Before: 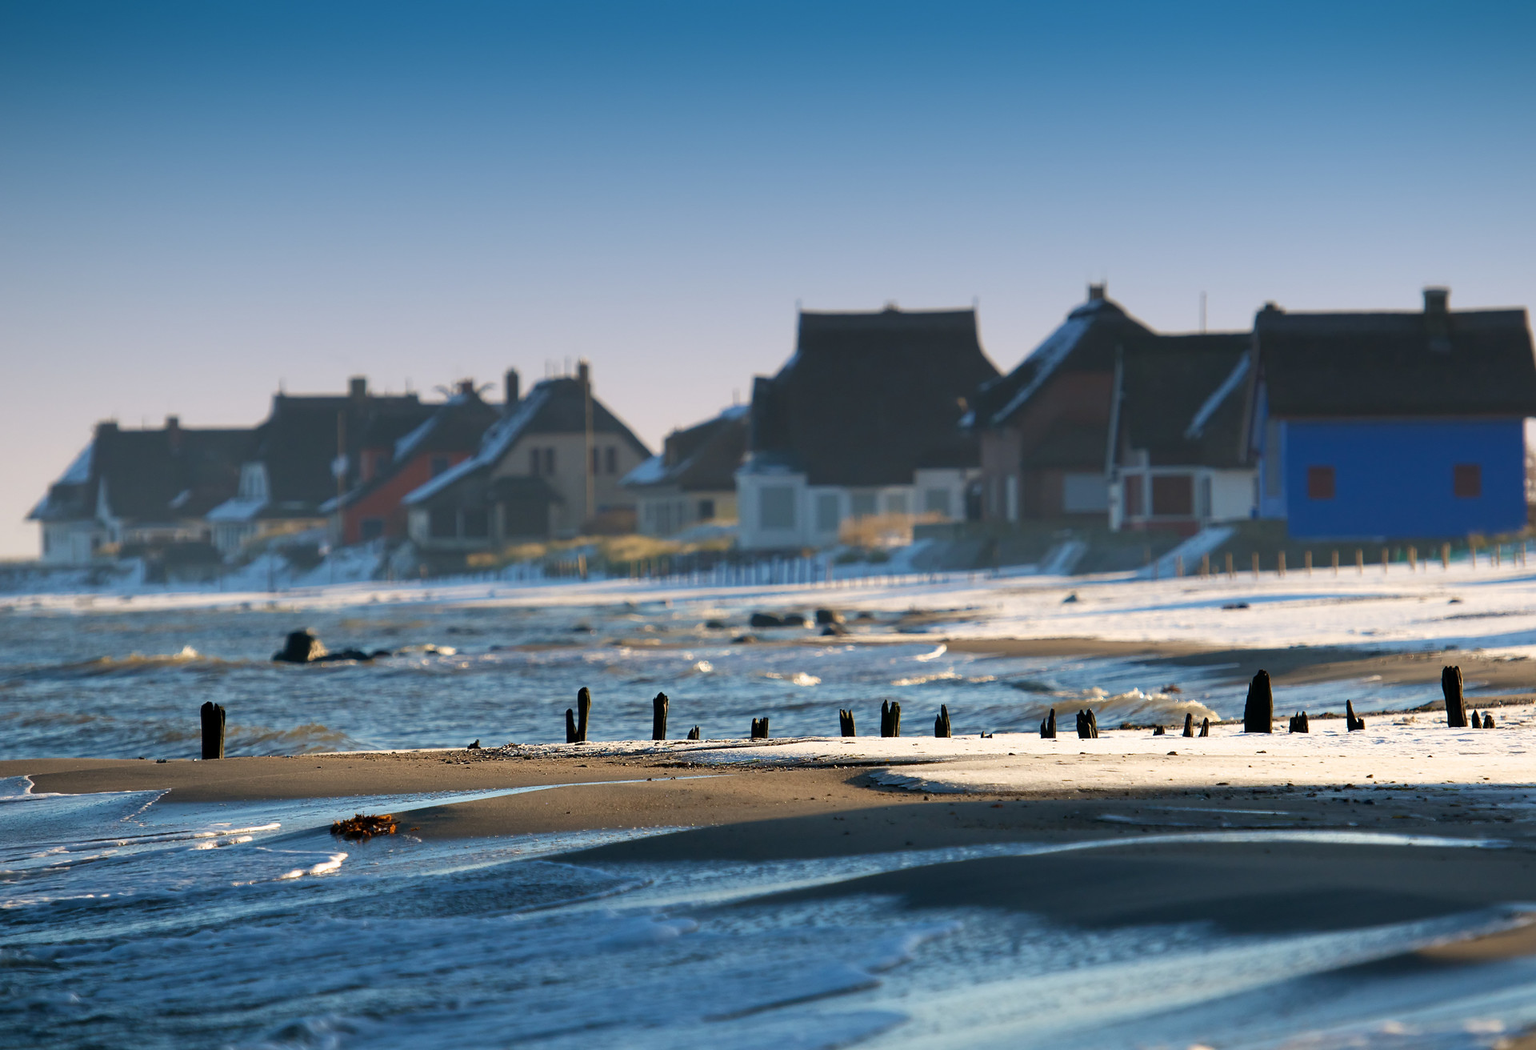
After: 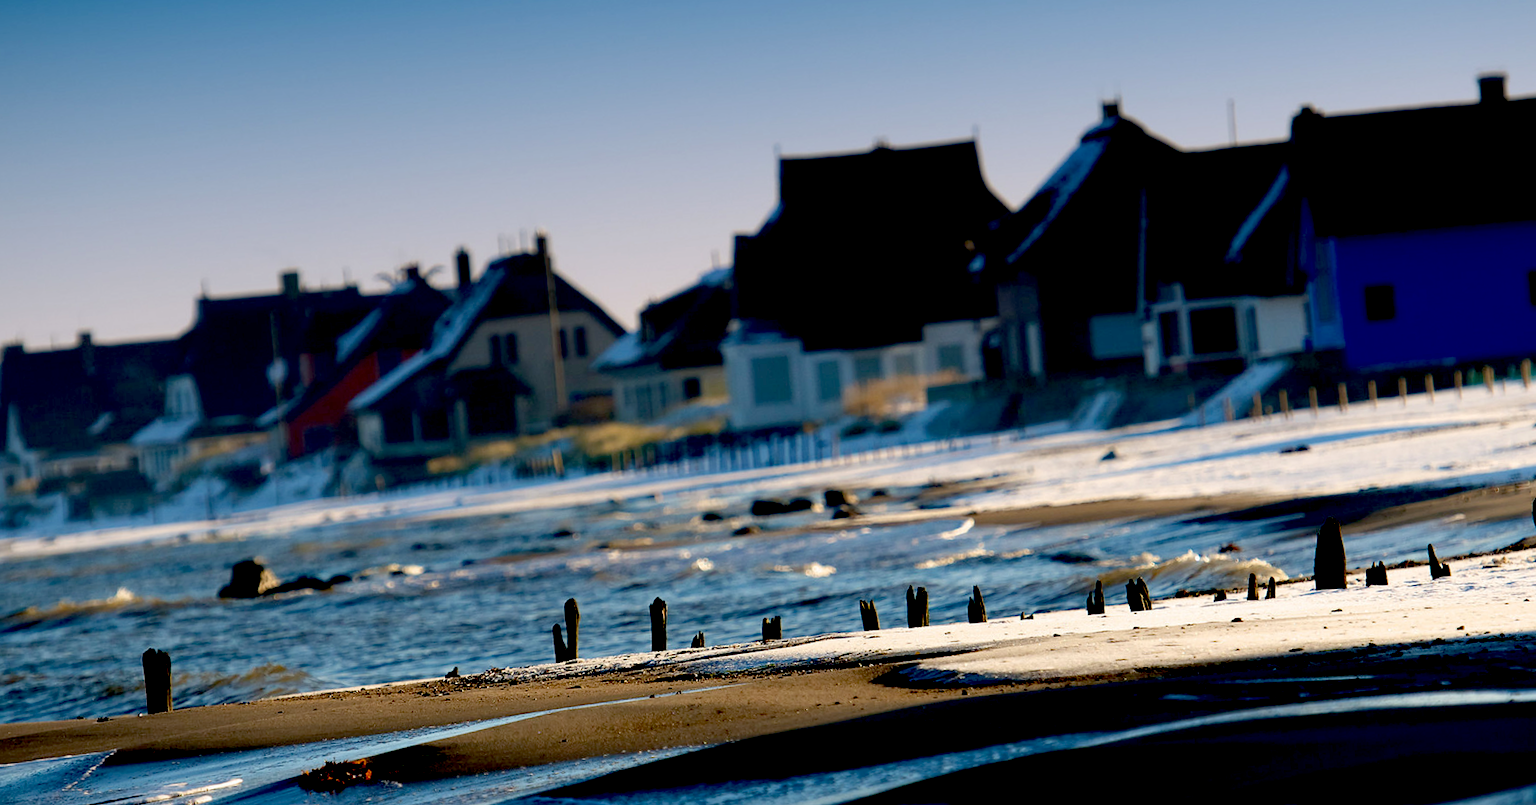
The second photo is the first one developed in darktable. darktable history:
rotate and perspective: rotation -4.57°, crop left 0.054, crop right 0.944, crop top 0.087, crop bottom 0.914
exposure: black level correction 0.056, compensate highlight preservation false
crop and rotate: left 2.991%, top 13.302%, right 1.981%, bottom 12.636%
